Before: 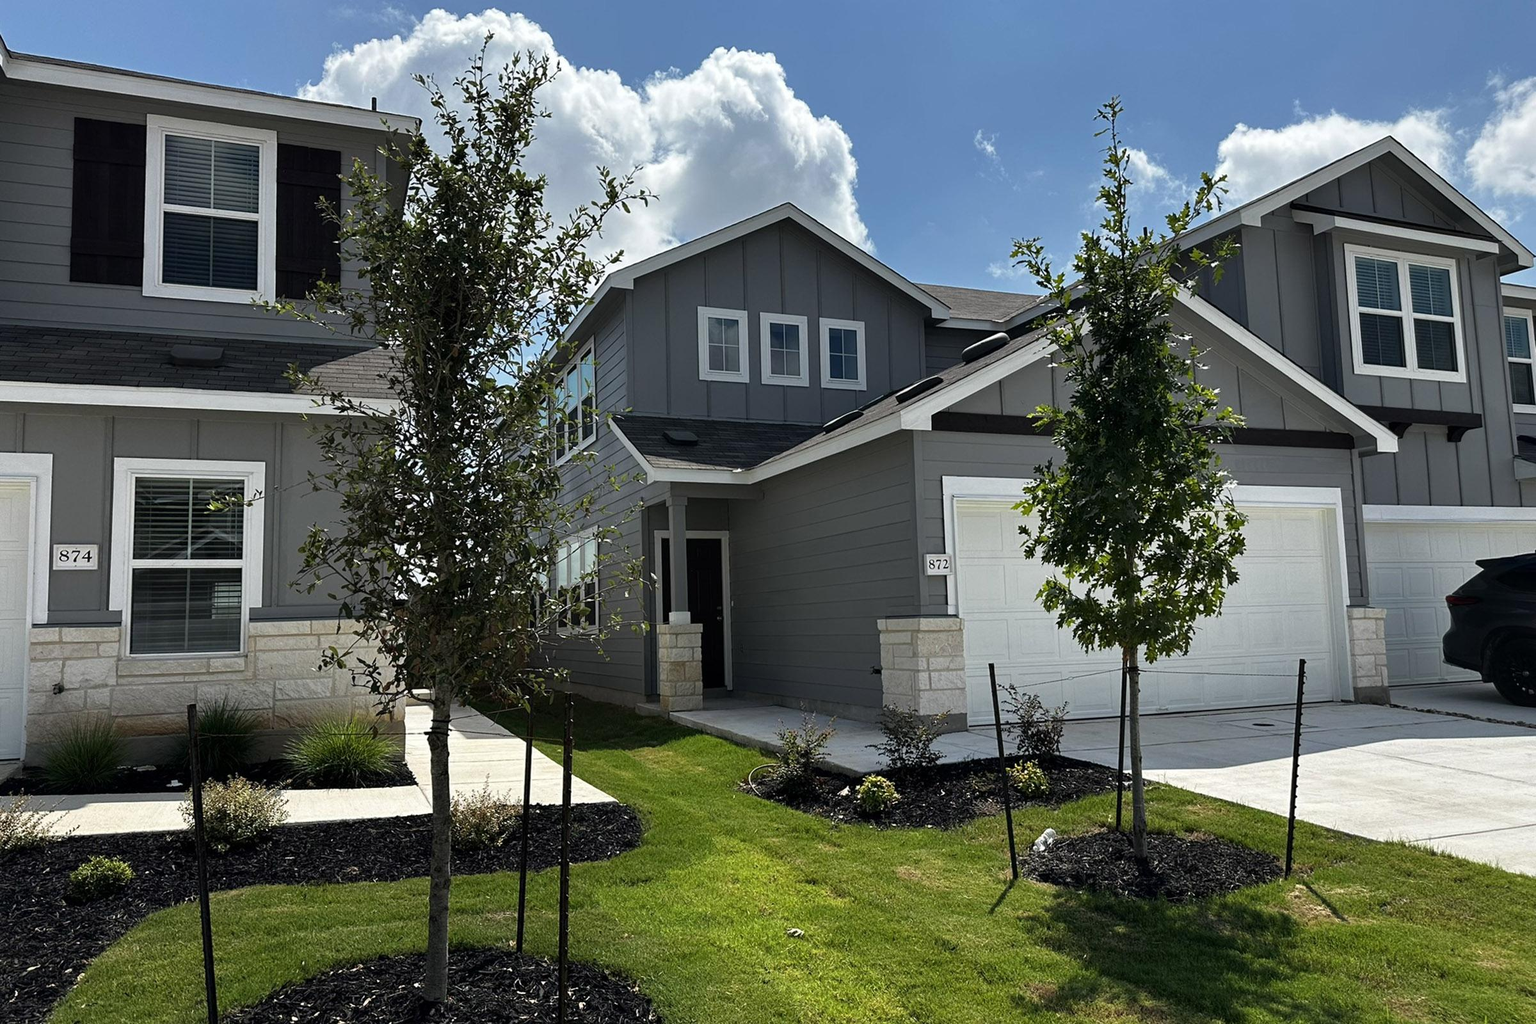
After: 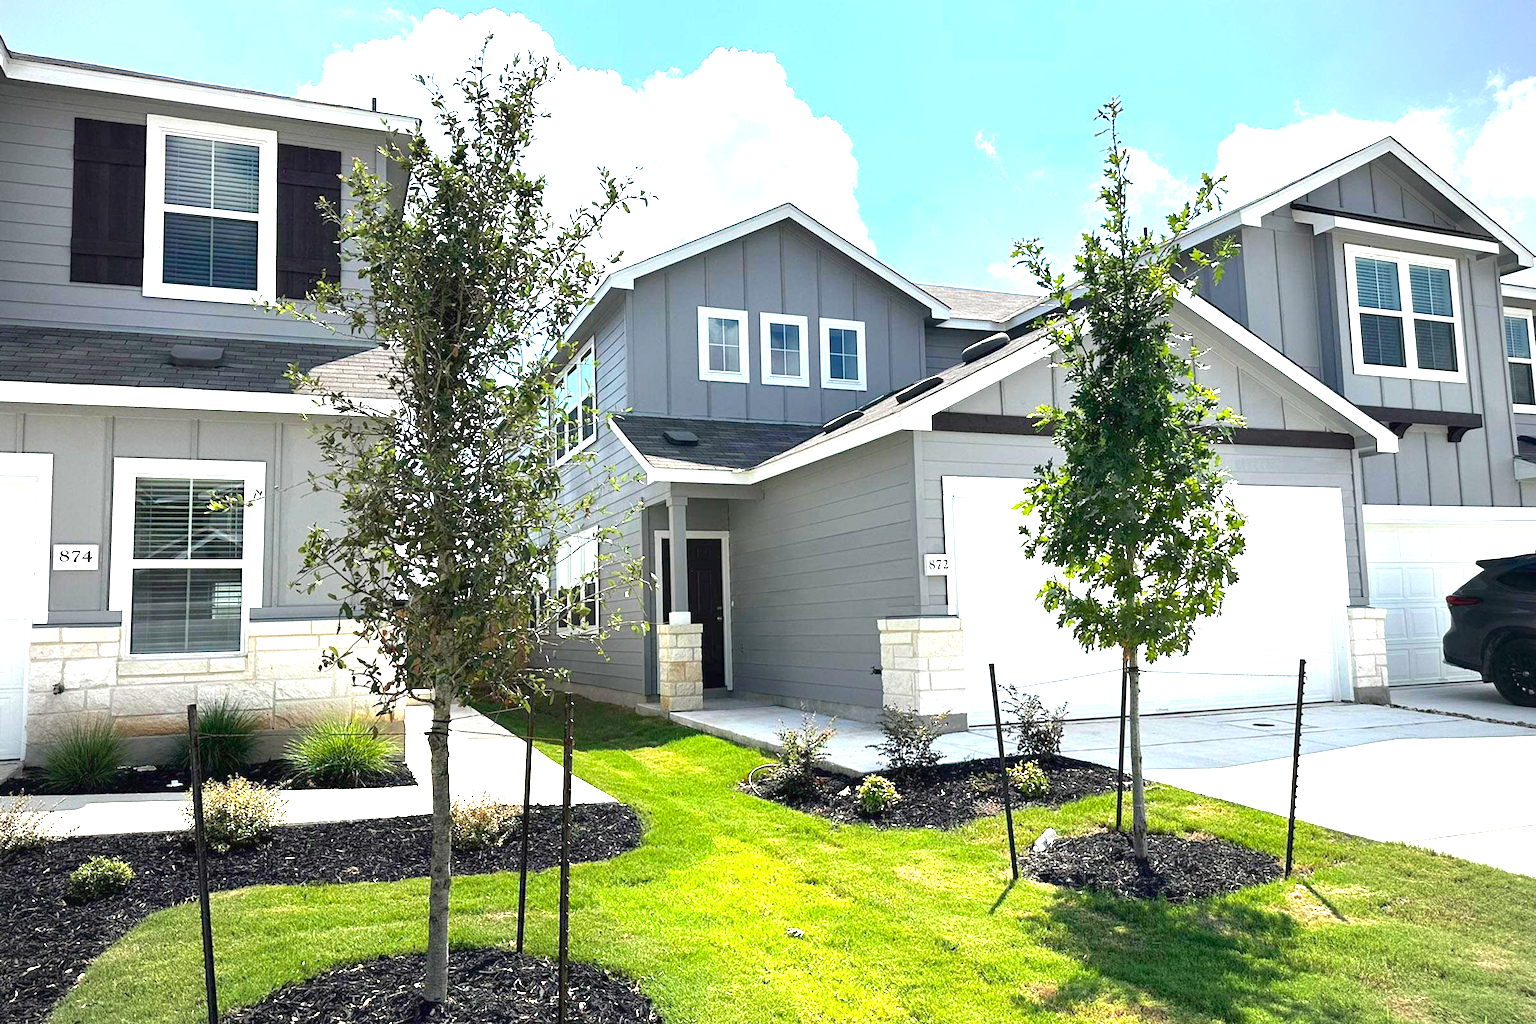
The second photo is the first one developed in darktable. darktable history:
levels: levels [0, 0.435, 0.917]
vignetting: on, module defaults
exposure: black level correction 0, exposure 1.751 EV, compensate highlight preservation false
